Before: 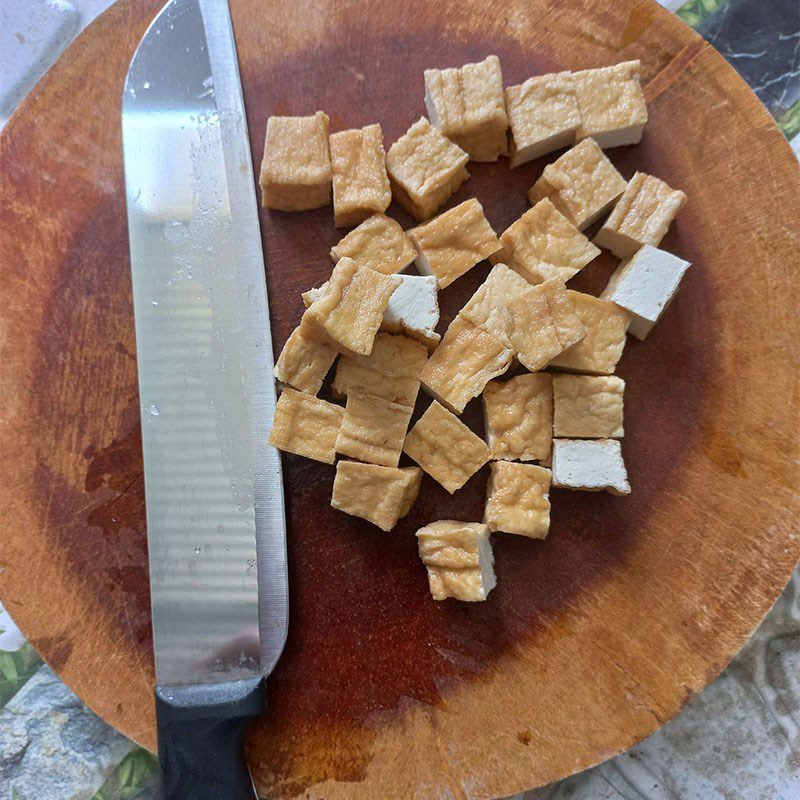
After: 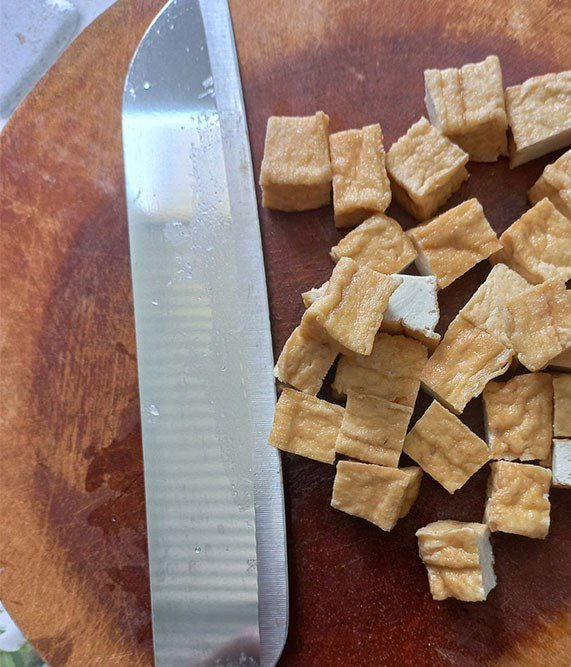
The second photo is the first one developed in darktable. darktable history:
tone equalizer: edges refinement/feathering 500, mask exposure compensation -1.57 EV, preserve details no
crop: right 28.585%, bottom 16.617%
